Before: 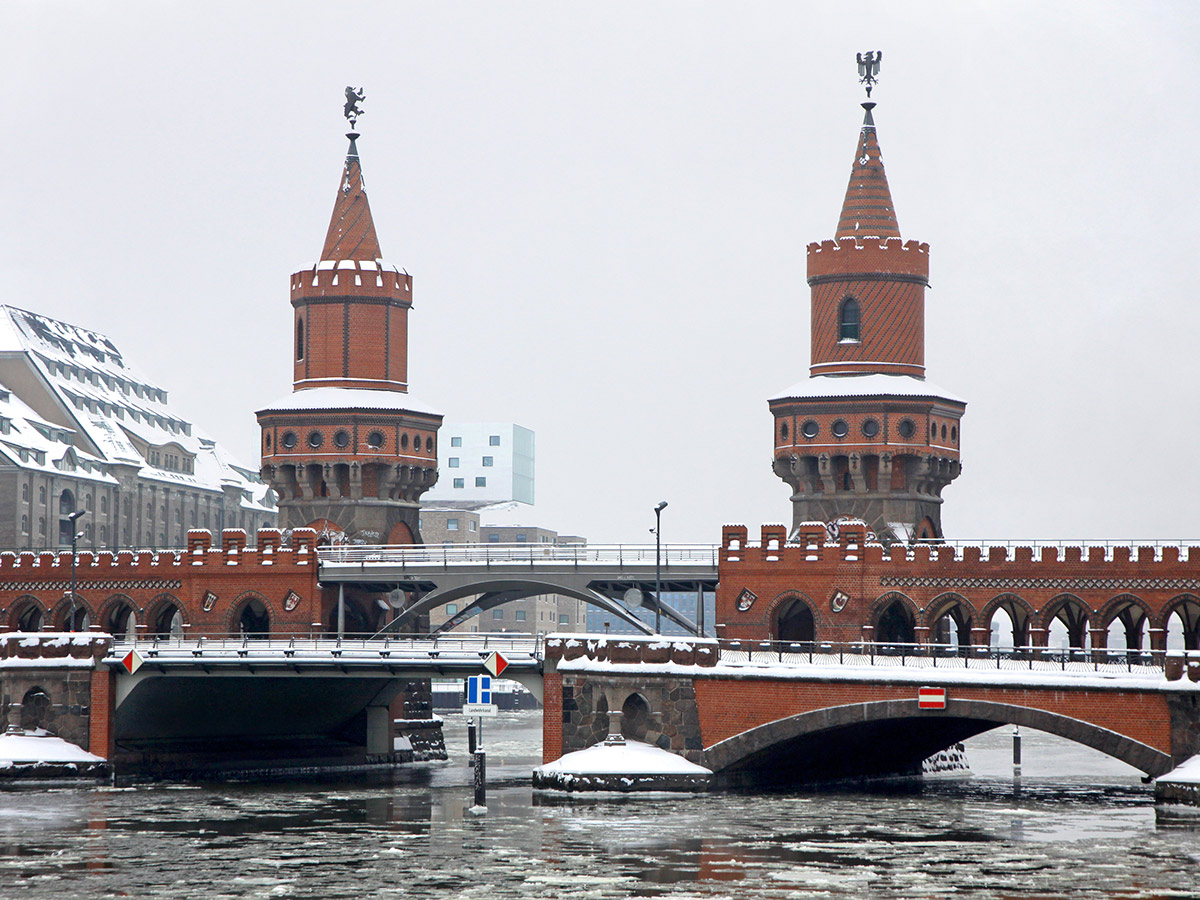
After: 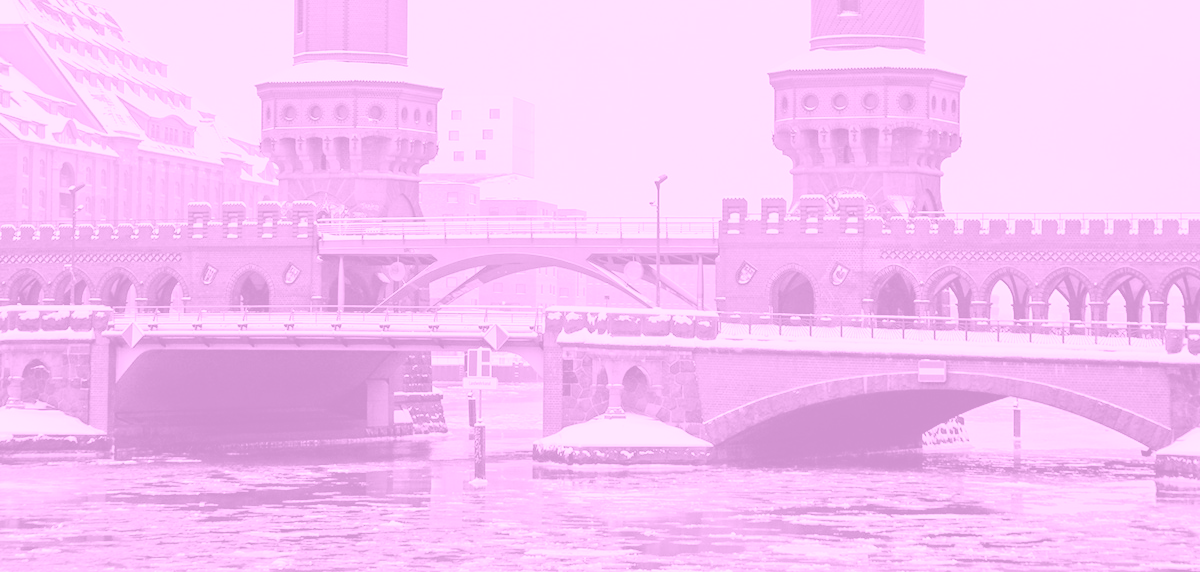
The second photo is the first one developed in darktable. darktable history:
colorize: hue 331.2°, saturation 75%, source mix 30.28%, lightness 70.52%, version 1
tone equalizer: -8 EV 0.001 EV, -7 EV -0.004 EV, -6 EV 0.009 EV, -5 EV 0.032 EV, -4 EV 0.276 EV, -3 EV 0.644 EV, -2 EV 0.584 EV, -1 EV 0.187 EV, +0 EV 0.024 EV
crop and rotate: top 36.435%
